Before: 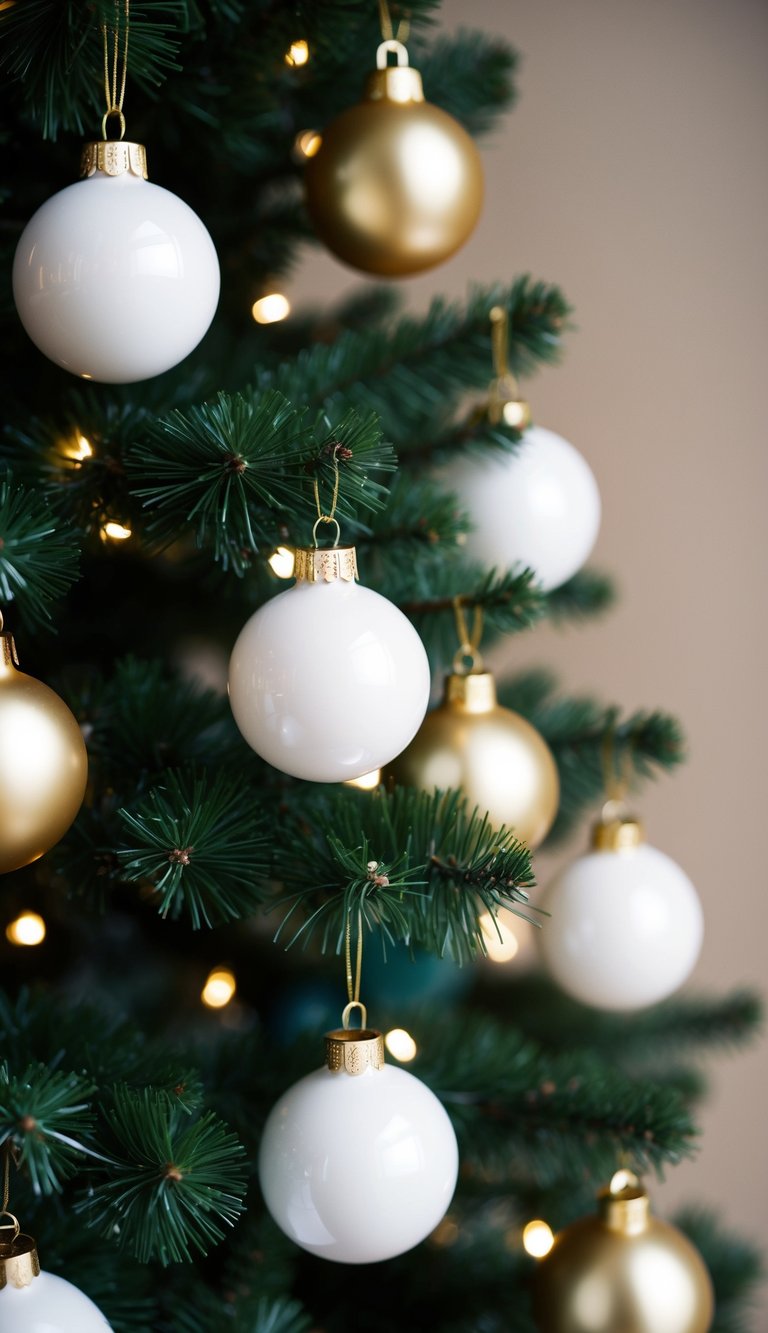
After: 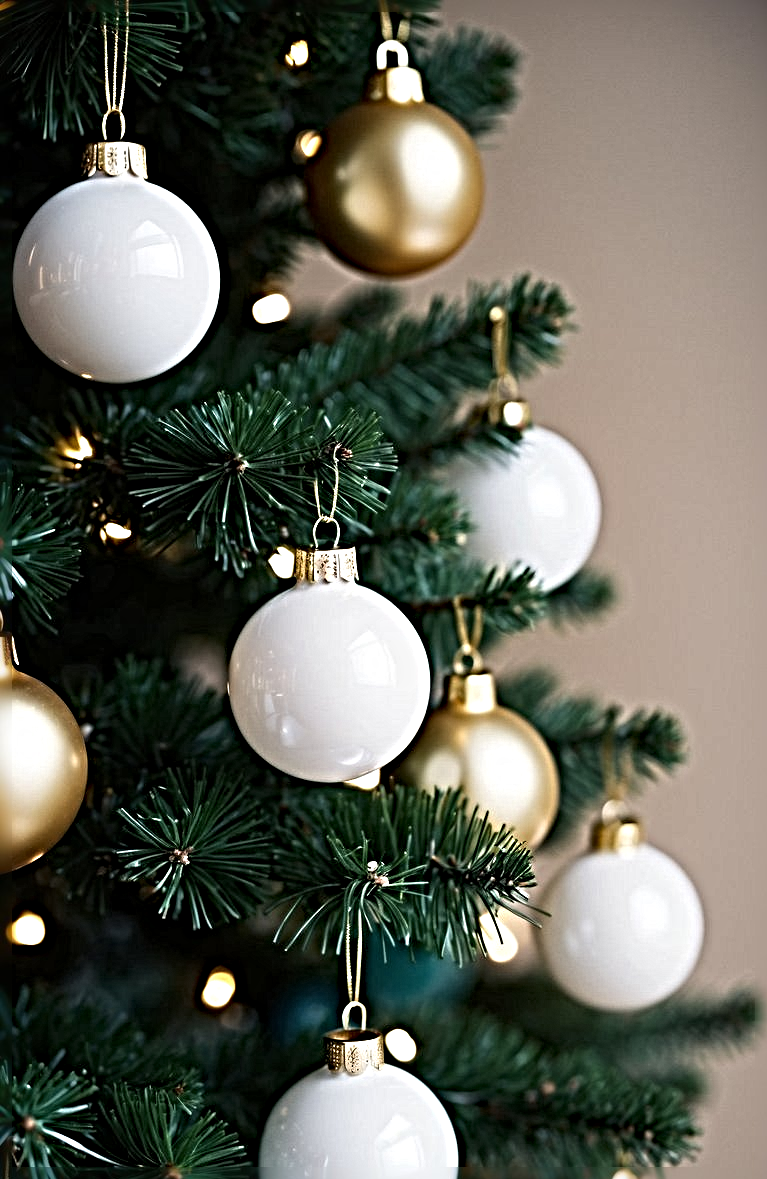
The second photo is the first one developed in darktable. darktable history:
sharpen: radius 6.3, amount 1.8, threshold 0
crop and rotate: top 0%, bottom 11.49%
